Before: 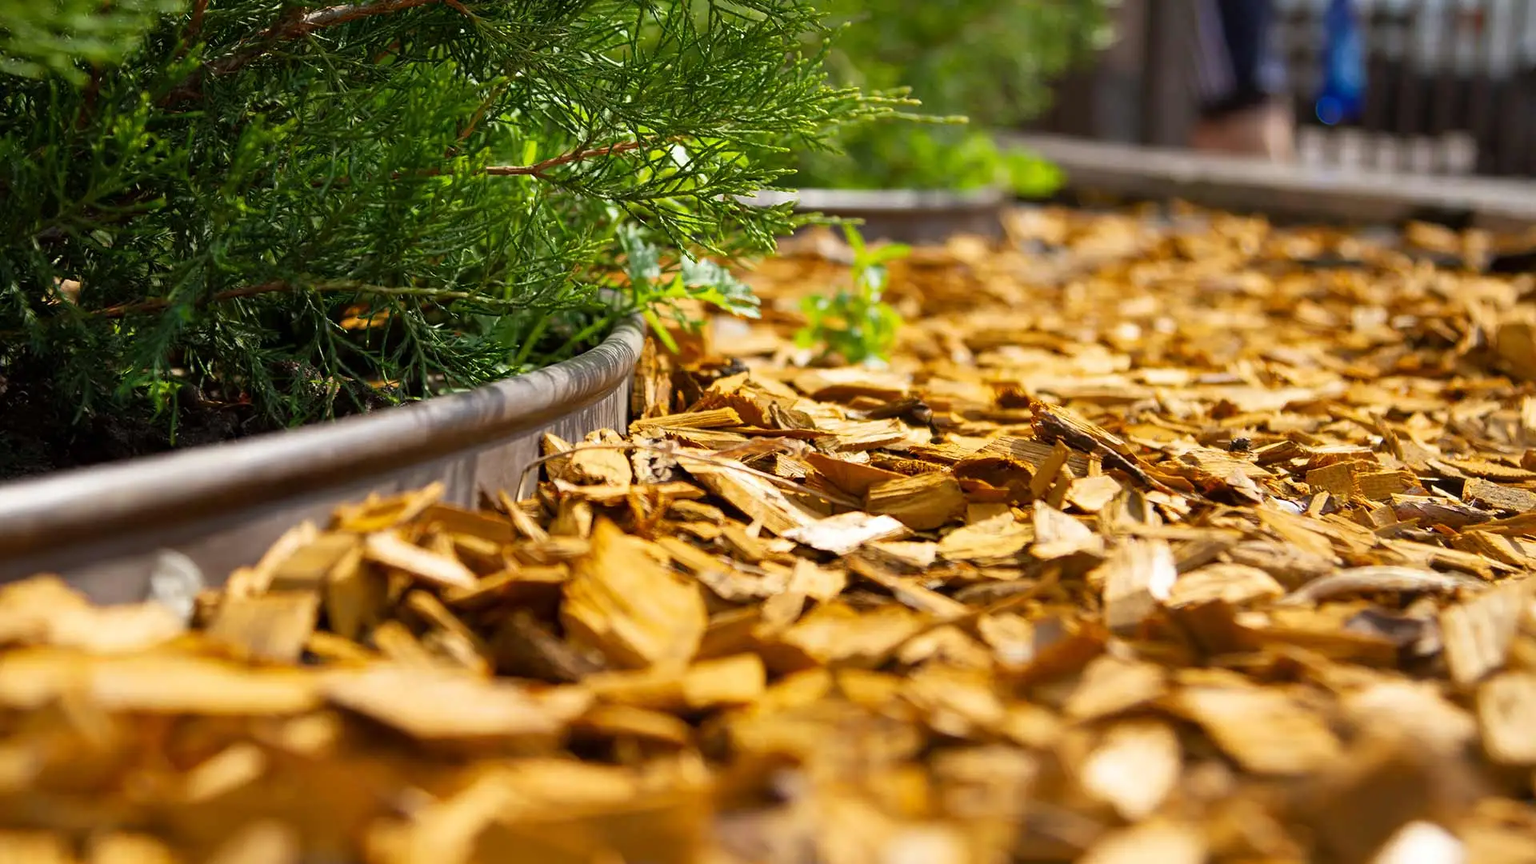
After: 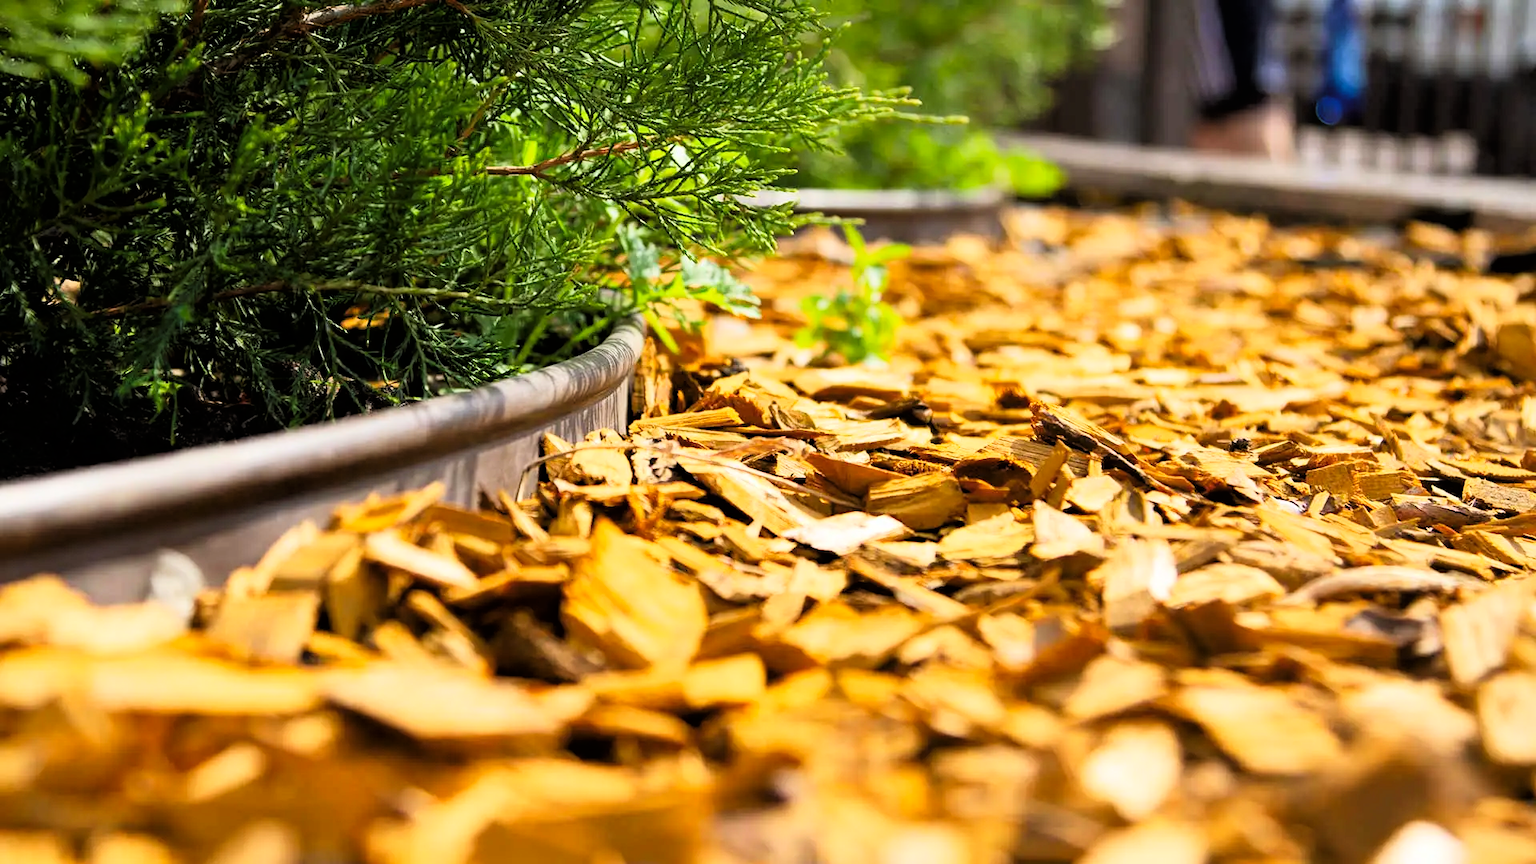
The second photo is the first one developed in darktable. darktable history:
tone curve: curves: ch0 [(0, 0) (0.082, 0.02) (0.129, 0.078) (0.275, 0.301) (0.67, 0.809) (1, 1)], color space Lab, linked channels, preserve colors none
